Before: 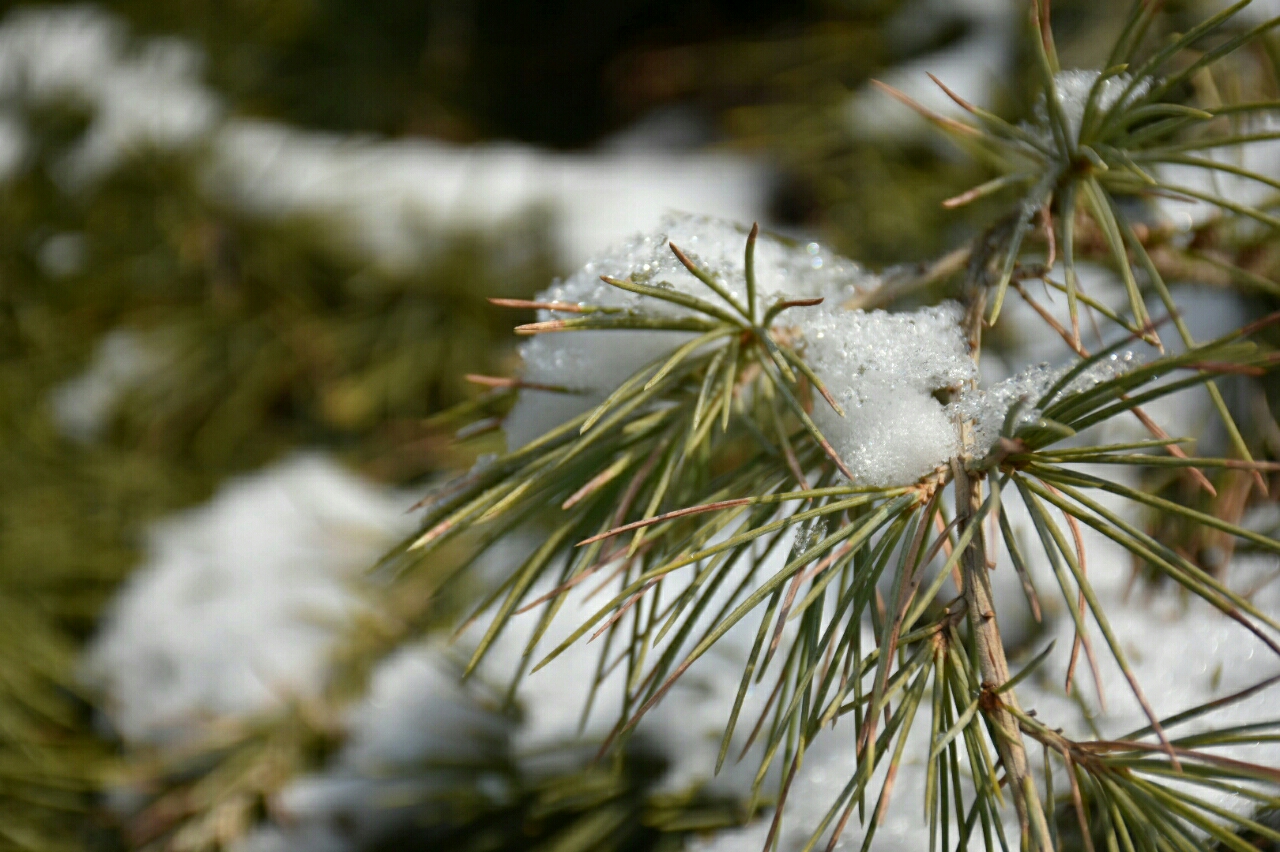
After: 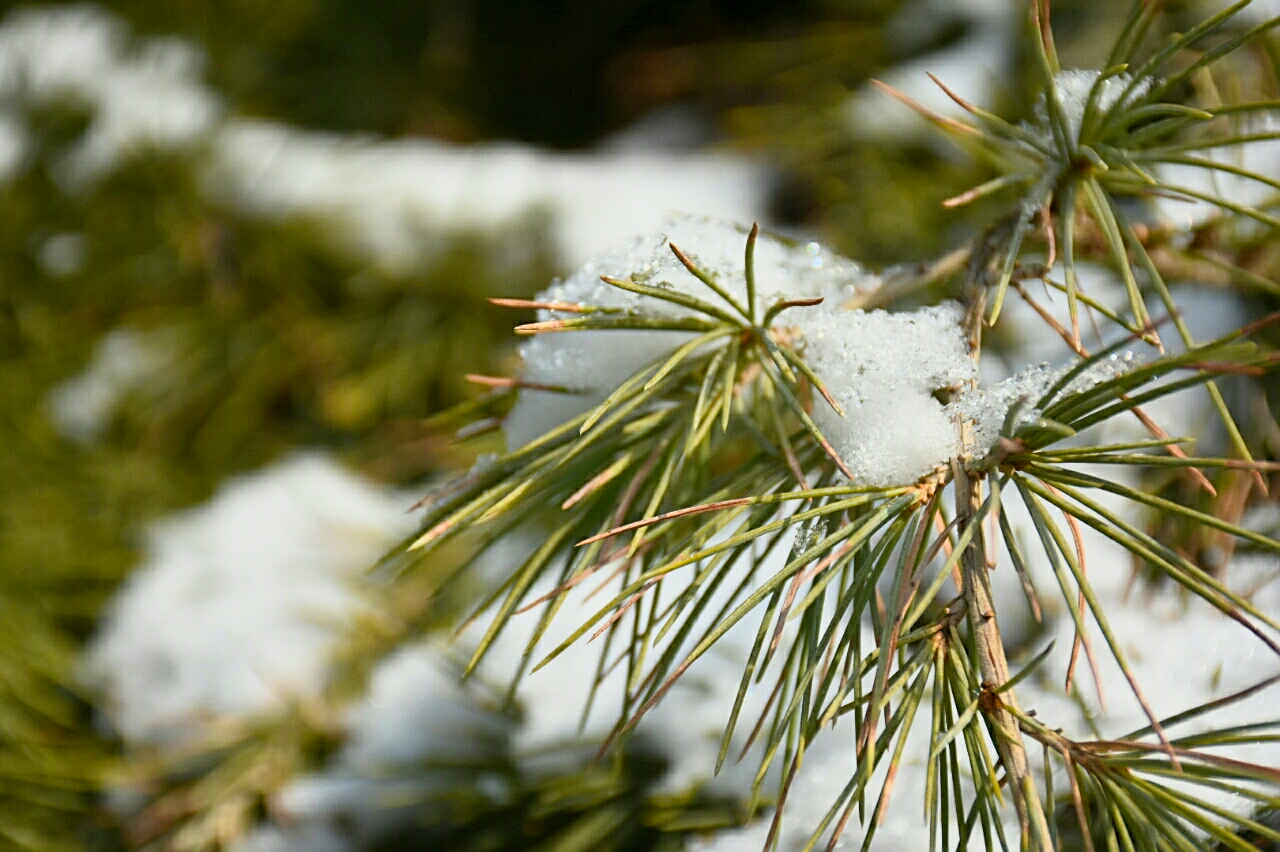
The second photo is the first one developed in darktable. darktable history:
base curve: curves: ch0 [(0, 0) (0.088, 0.125) (0.176, 0.251) (0.354, 0.501) (0.613, 0.749) (1, 0.877)]
sharpen: on, module defaults
color balance rgb: linear chroma grading › global chroma 14.362%, perceptual saturation grading › global saturation 0.445%
